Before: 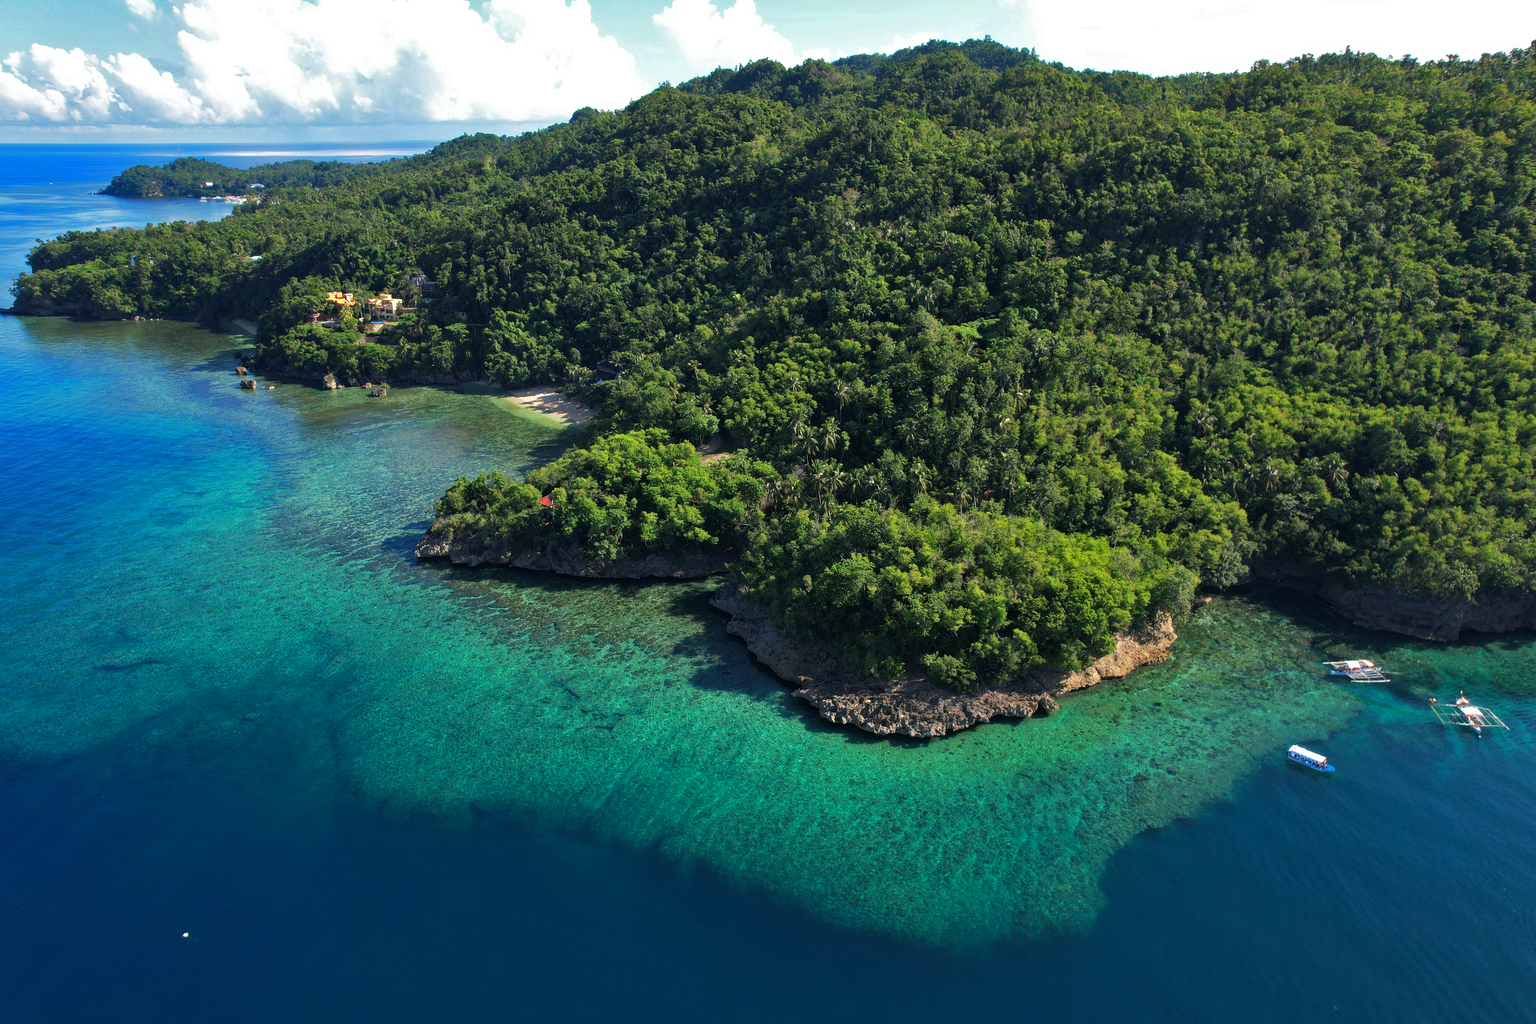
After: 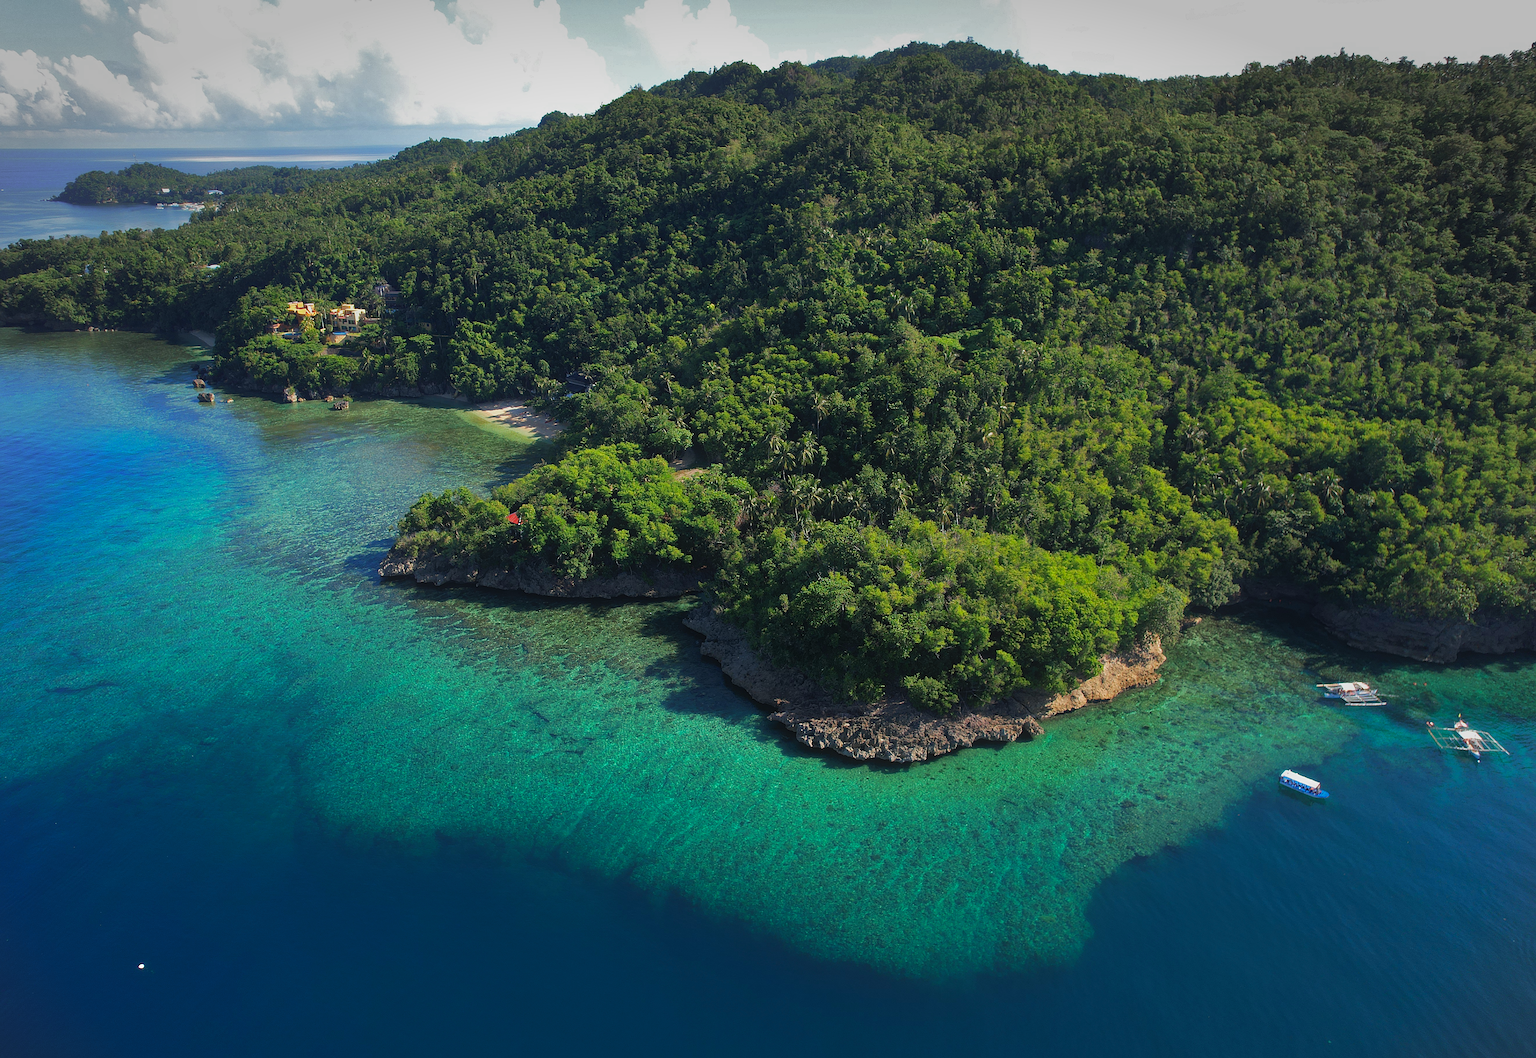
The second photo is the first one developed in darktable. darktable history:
crop and rotate: left 3.211%
vignetting: fall-off start 100.29%, center (-0.024, 0.401), width/height ratio 1.325, unbound false
contrast equalizer: octaves 7, y [[0.46, 0.454, 0.451, 0.451, 0.455, 0.46], [0.5 ×6], [0.5 ×6], [0 ×6], [0 ×6]]
sharpen: on, module defaults
